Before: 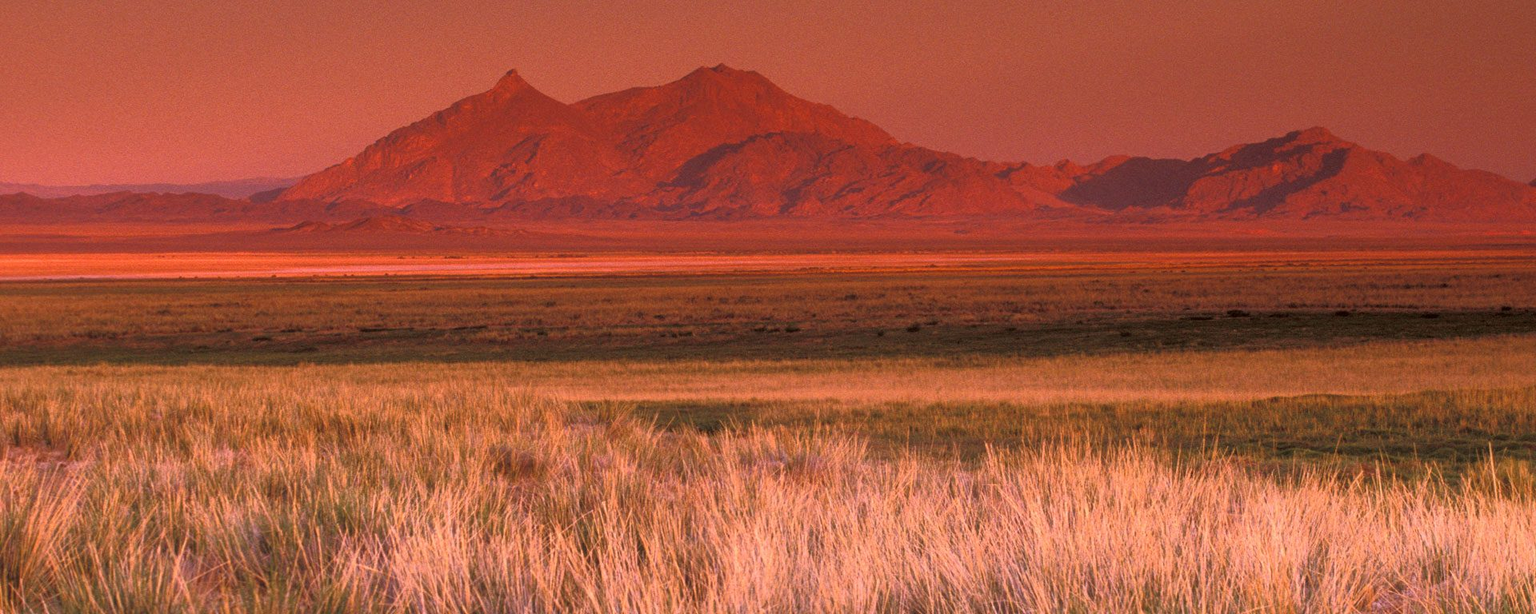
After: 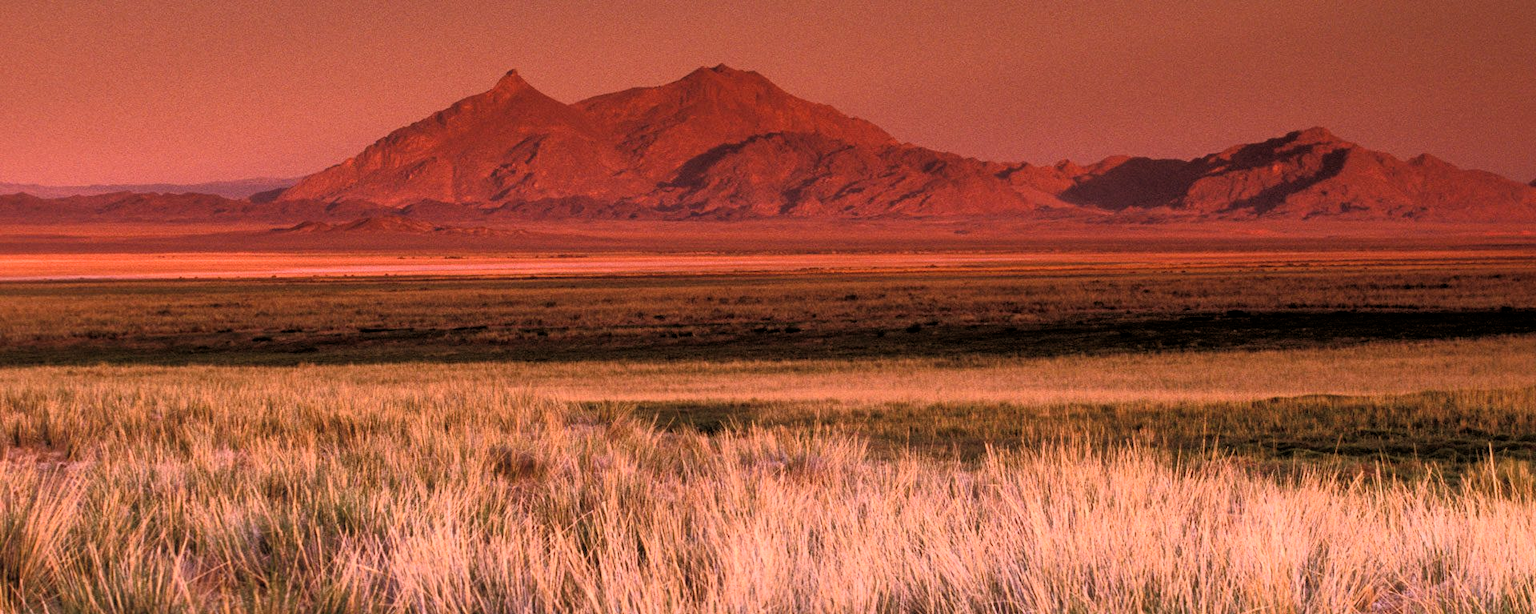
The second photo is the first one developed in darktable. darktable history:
filmic rgb: black relative exposure -4 EV, white relative exposure 3 EV, hardness 3.02, contrast 1.4
shadows and highlights: shadows 43.06, highlights 6.94
contrast brightness saturation: contrast 0.14
